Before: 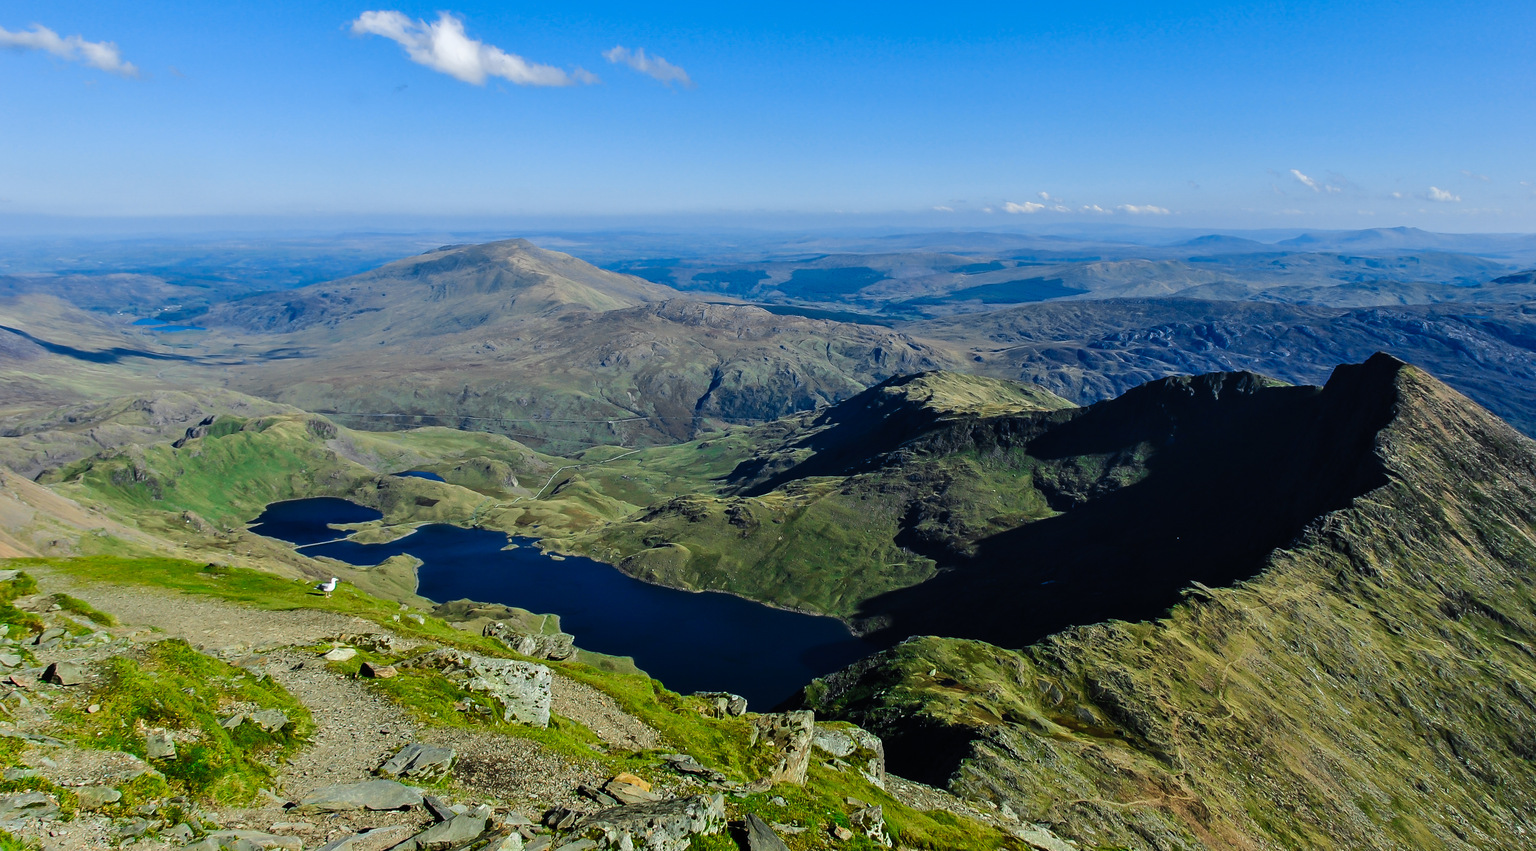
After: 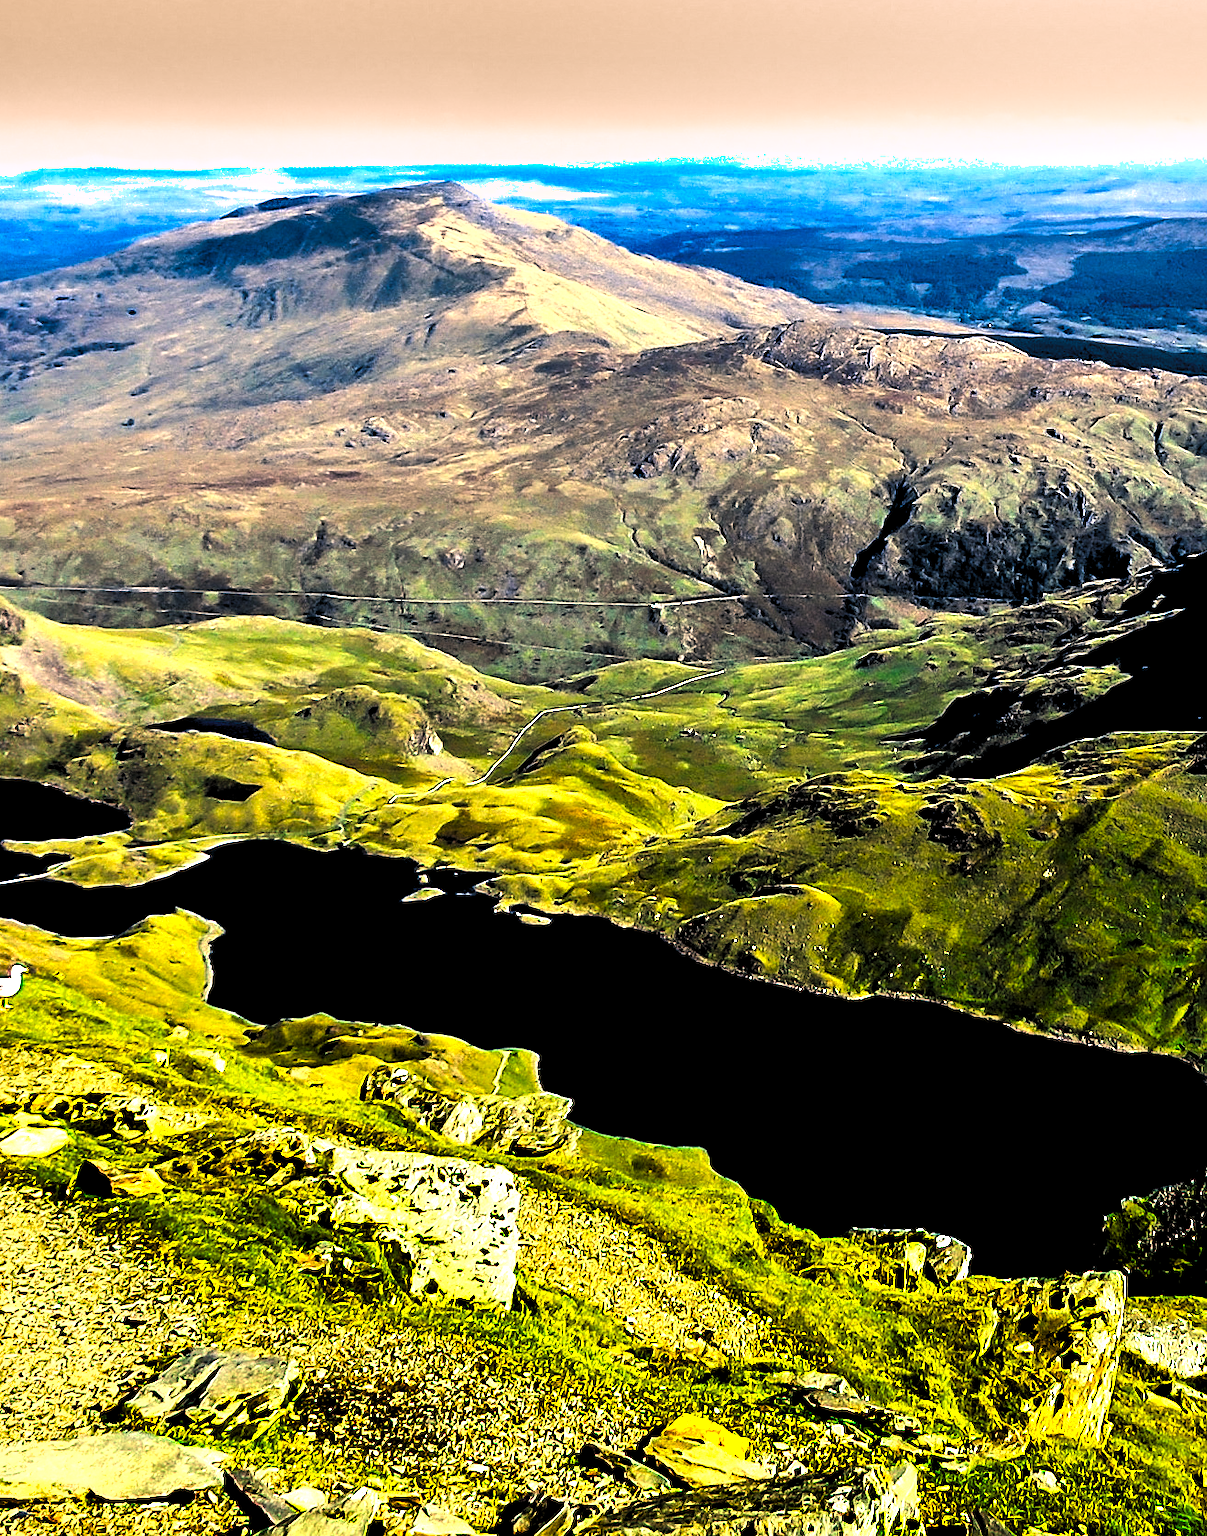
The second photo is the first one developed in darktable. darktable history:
sharpen: amount 0.216
color correction: highlights a* 14.91, highlights b* 30.82
crop and rotate: left 21.302%, top 18.767%, right 44.651%, bottom 2.975%
levels: levels [0.182, 0.542, 0.902]
color balance rgb: highlights gain › luminance 14.892%, linear chroma grading › global chroma 8.975%, perceptual saturation grading › global saturation 26.514%, perceptual saturation grading › highlights -28.376%, perceptual saturation grading › mid-tones 15.386%, perceptual saturation grading › shadows 34.026%, perceptual brilliance grading › highlights 47.023%, perceptual brilliance grading › mid-tones 21.209%, perceptual brilliance grading › shadows -6.411%, global vibrance 20%
shadows and highlights: soften with gaussian
